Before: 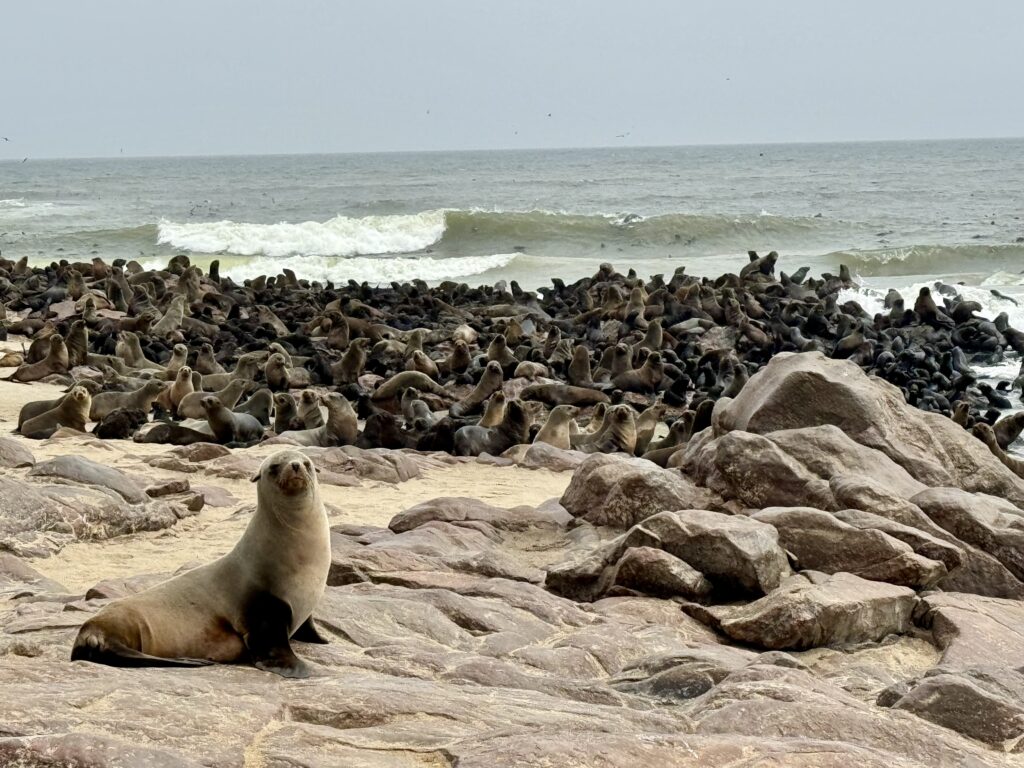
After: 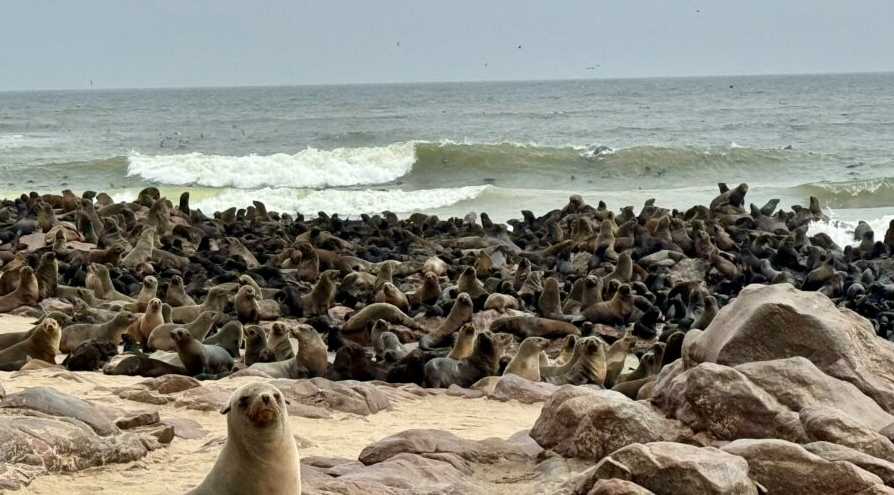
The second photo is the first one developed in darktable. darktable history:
shadows and highlights: soften with gaussian
crop: left 3.015%, top 8.969%, right 9.647%, bottom 26.457%
